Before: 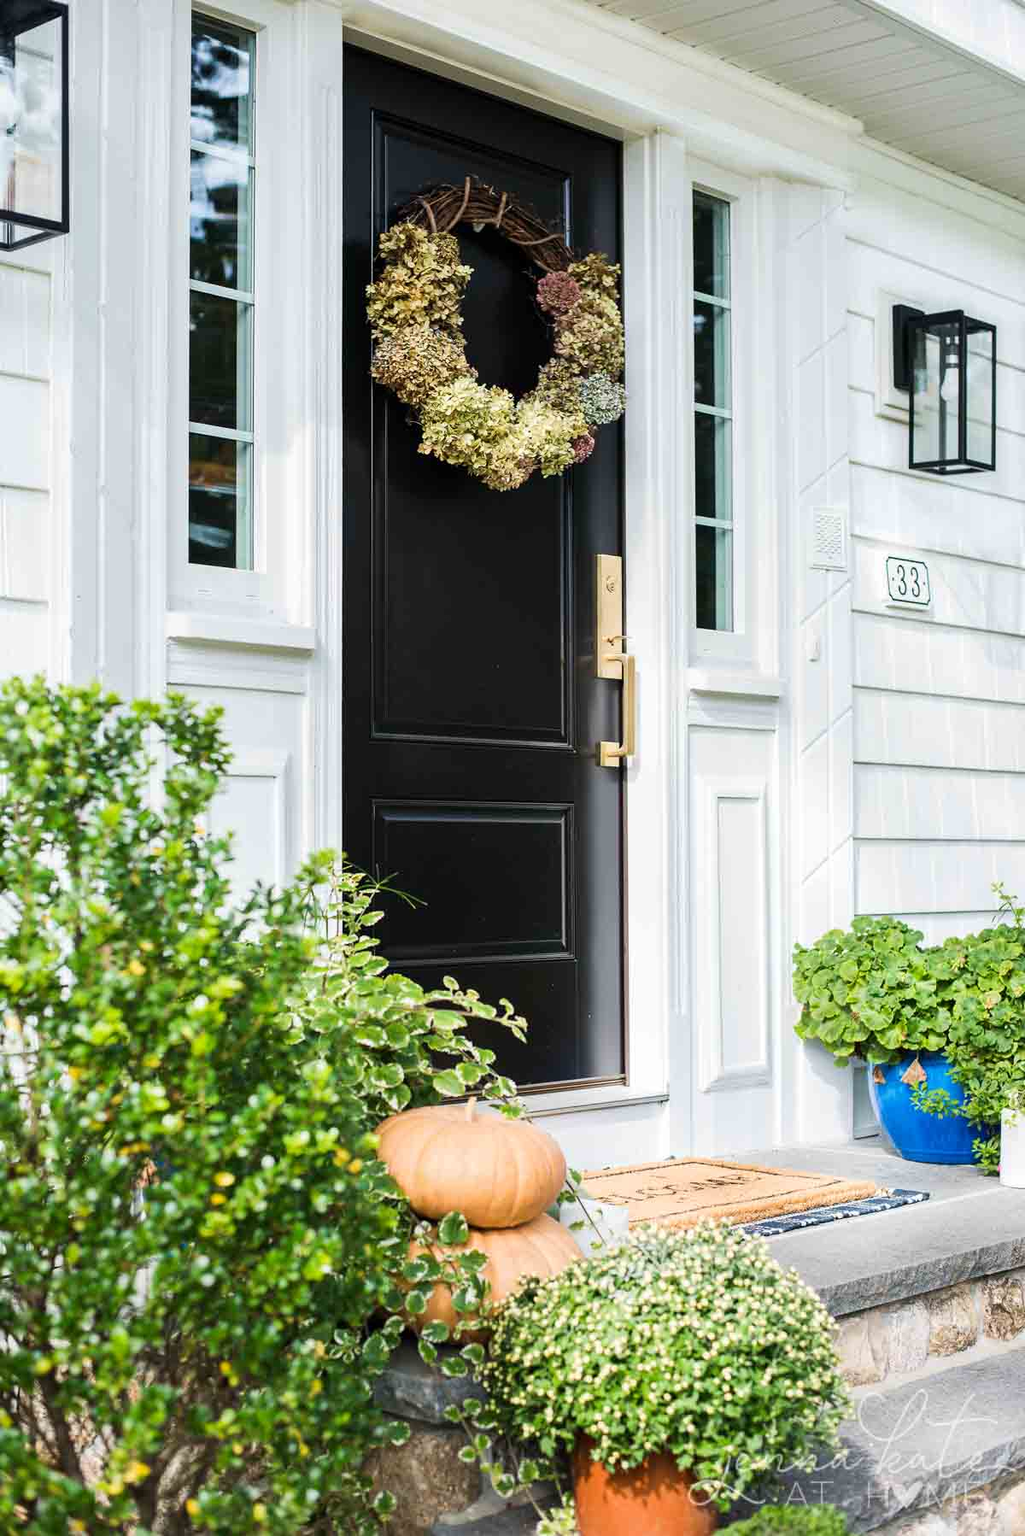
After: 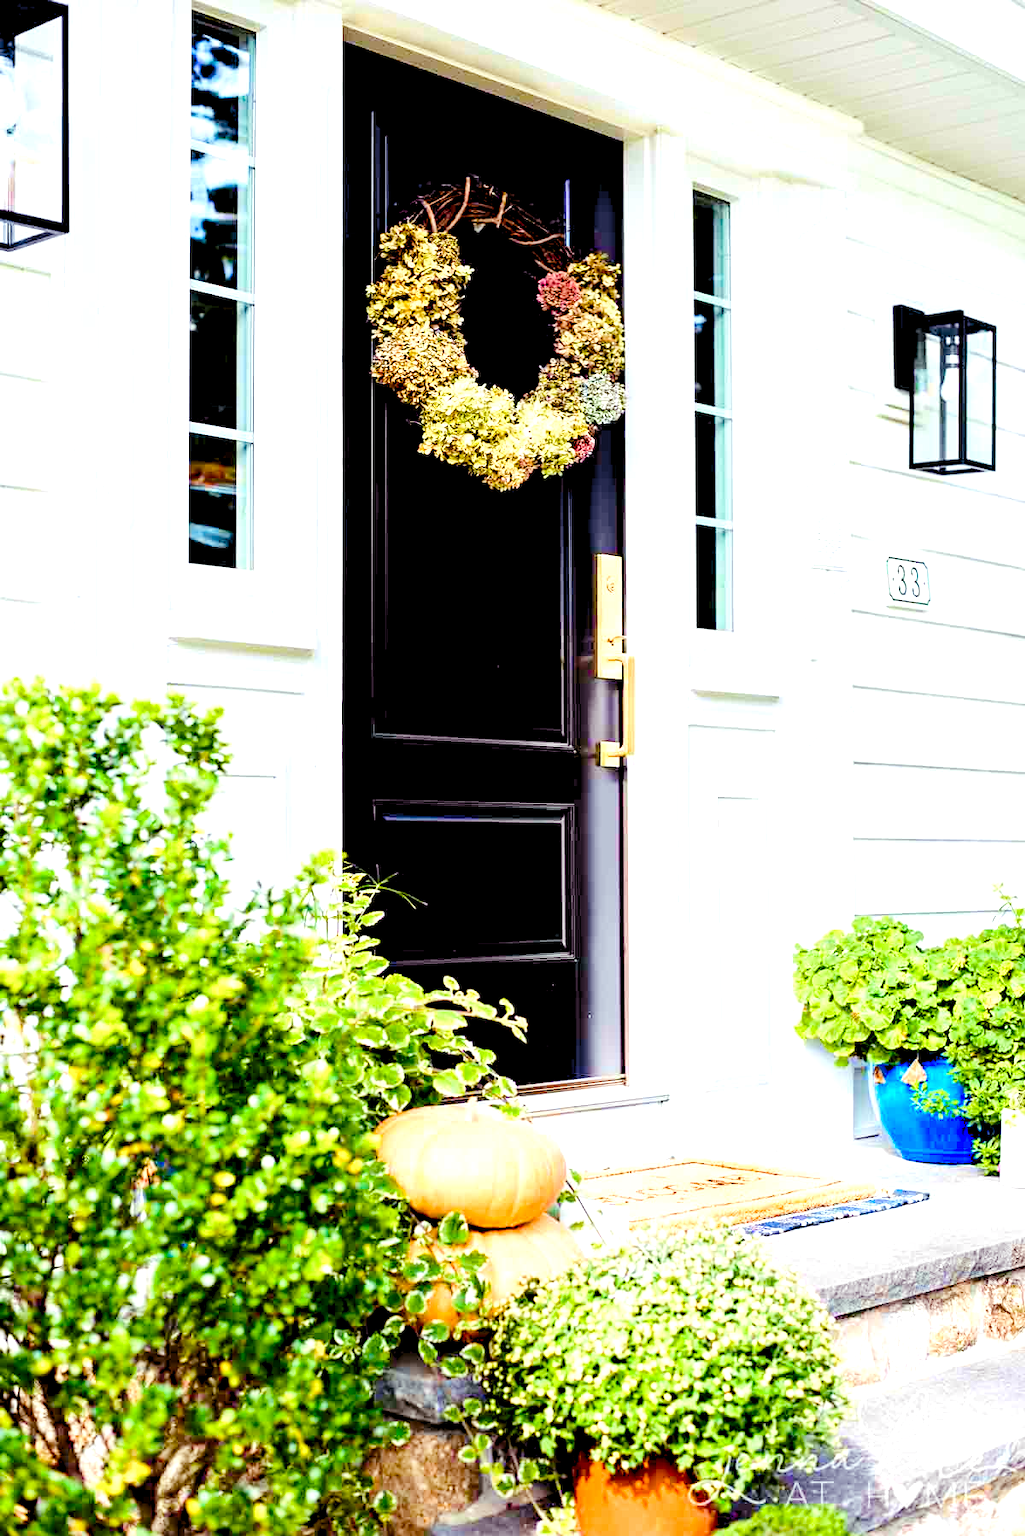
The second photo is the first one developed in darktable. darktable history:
tone curve: curves: ch0 [(0, 0) (0.003, 0) (0.011, 0.001) (0.025, 0.001) (0.044, 0.002) (0.069, 0.007) (0.1, 0.015) (0.136, 0.027) (0.177, 0.066) (0.224, 0.122) (0.277, 0.219) (0.335, 0.327) (0.399, 0.432) (0.468, 0.527) (0.543, 0.615) (0.623, 0.695) (0.709, 0.777) (0.801, 0.874) (0.898, 0.973) (1, 1)], color space Lab, independent channels, preserve colors none
color balance rgb: shadows lift › chroma 6.118%, shadows lift › hue 304.98°, linear chroma grading › global chroma 24.908%, perceptual saturation grading › global saturation 25.222%, perceptual saturation grading › highlights -50.547%, perceptual saturation grading › shadows 30.57%, global vibrance 20%
exposure: exposure -0.156 EV, compensate highlight preservation false
levels: levels [0.036, 0.364, 0.827]
